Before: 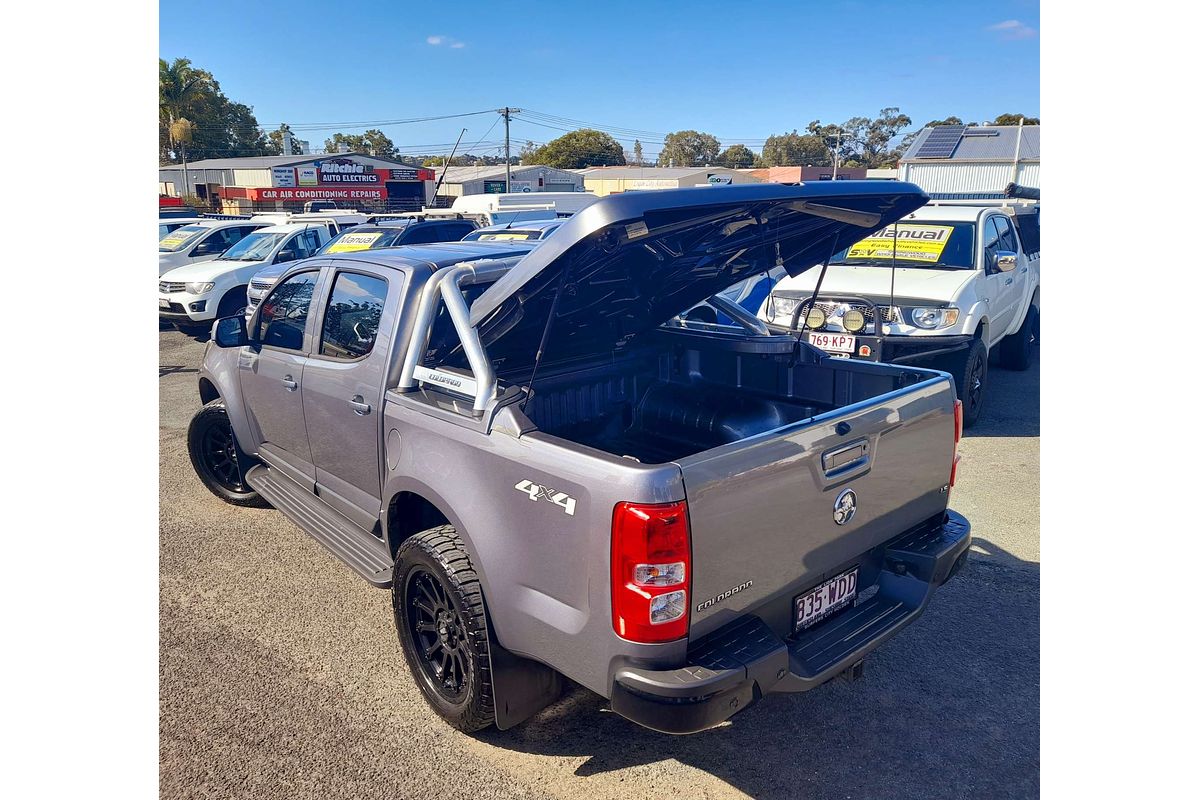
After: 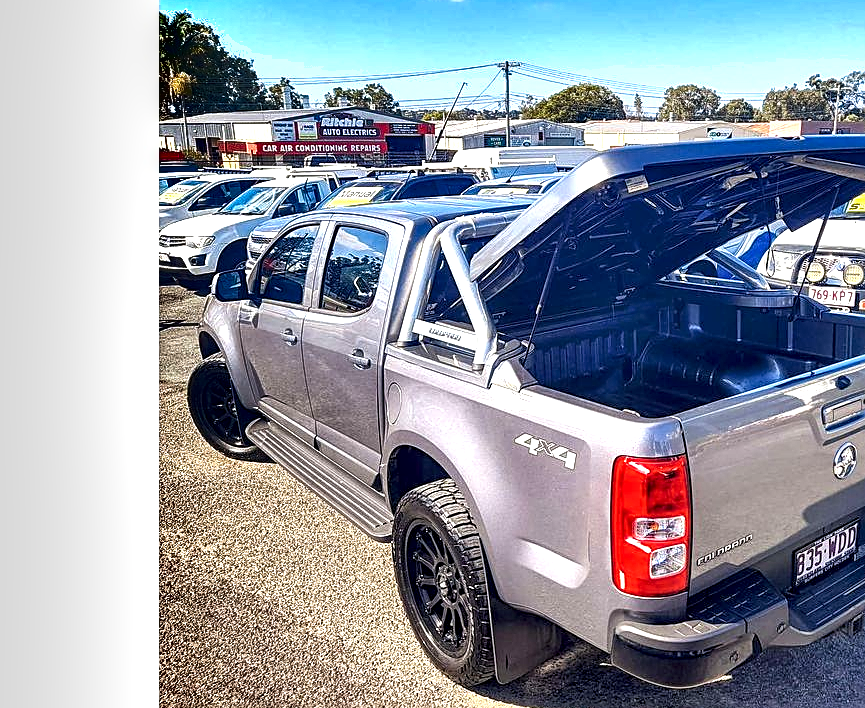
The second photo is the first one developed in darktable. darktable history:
crop: top 5.756%, right 27.864%, bottom 5.688%
local contrast: highlights 60%, shadows 62%, detail 160%
sharpen: on, module defaults
exposure: black level correction -0.001, exposure 0.91 EV, compensate highlight preservation false
shadows and highlights: shadows 58.76, soften with gaussian
